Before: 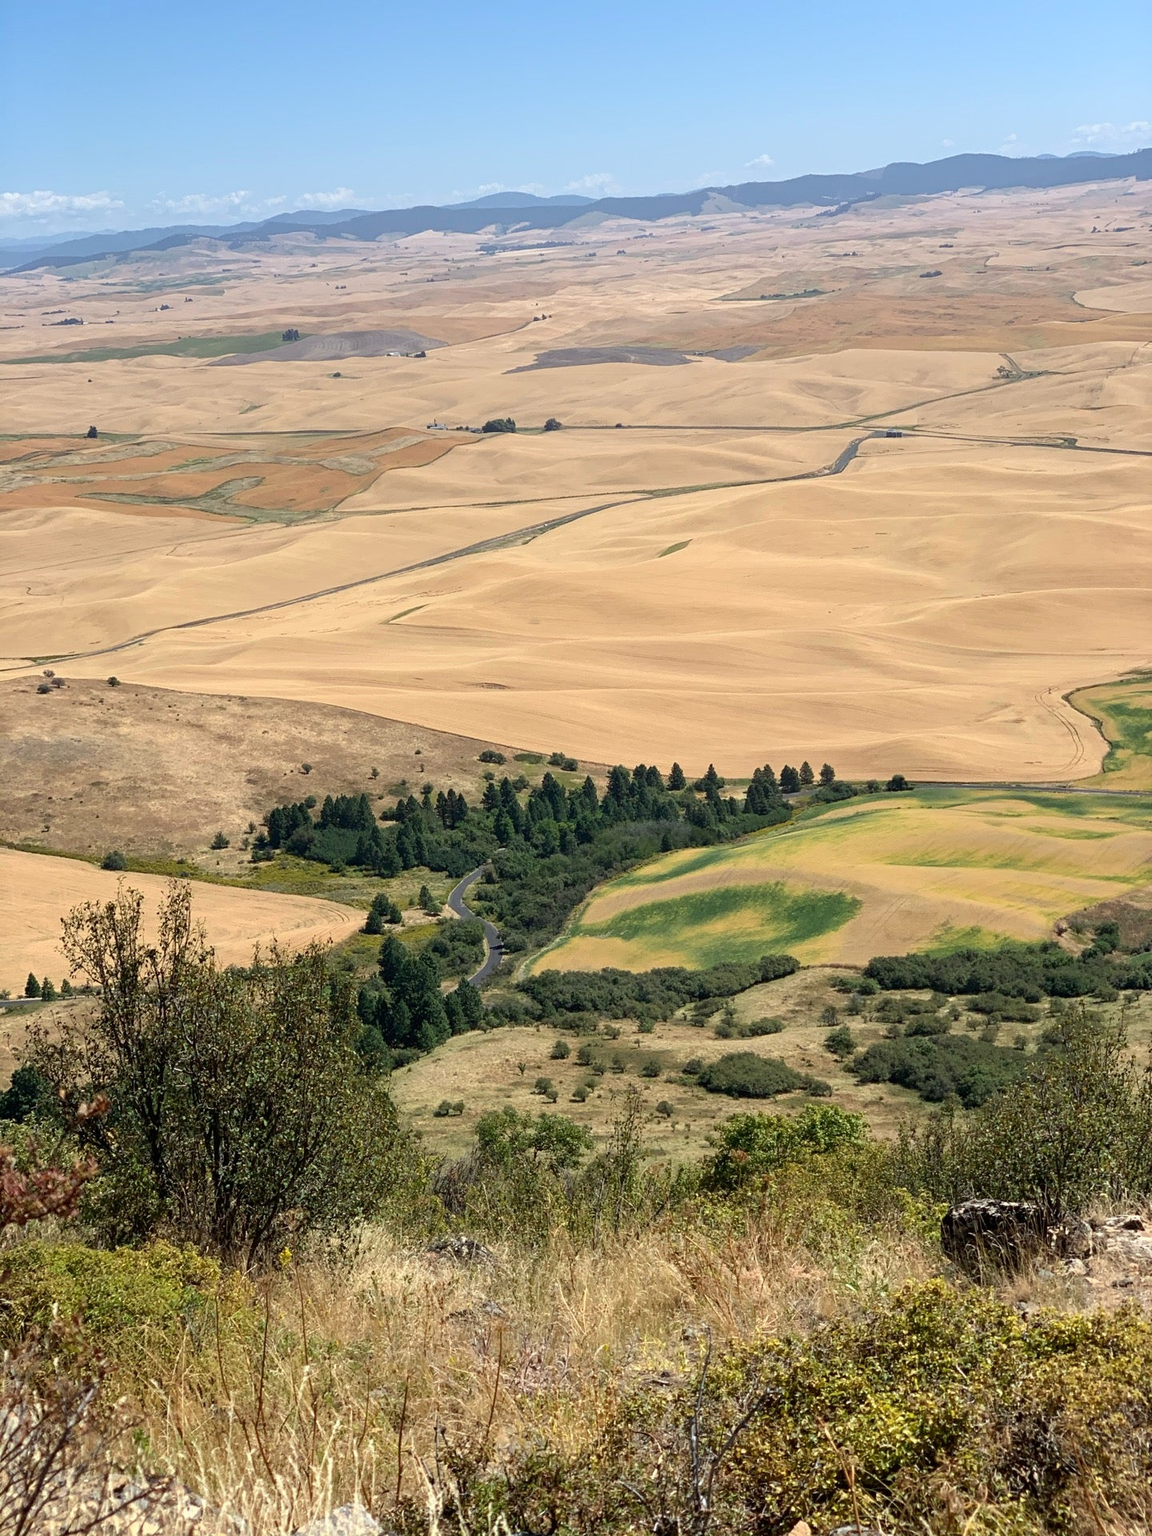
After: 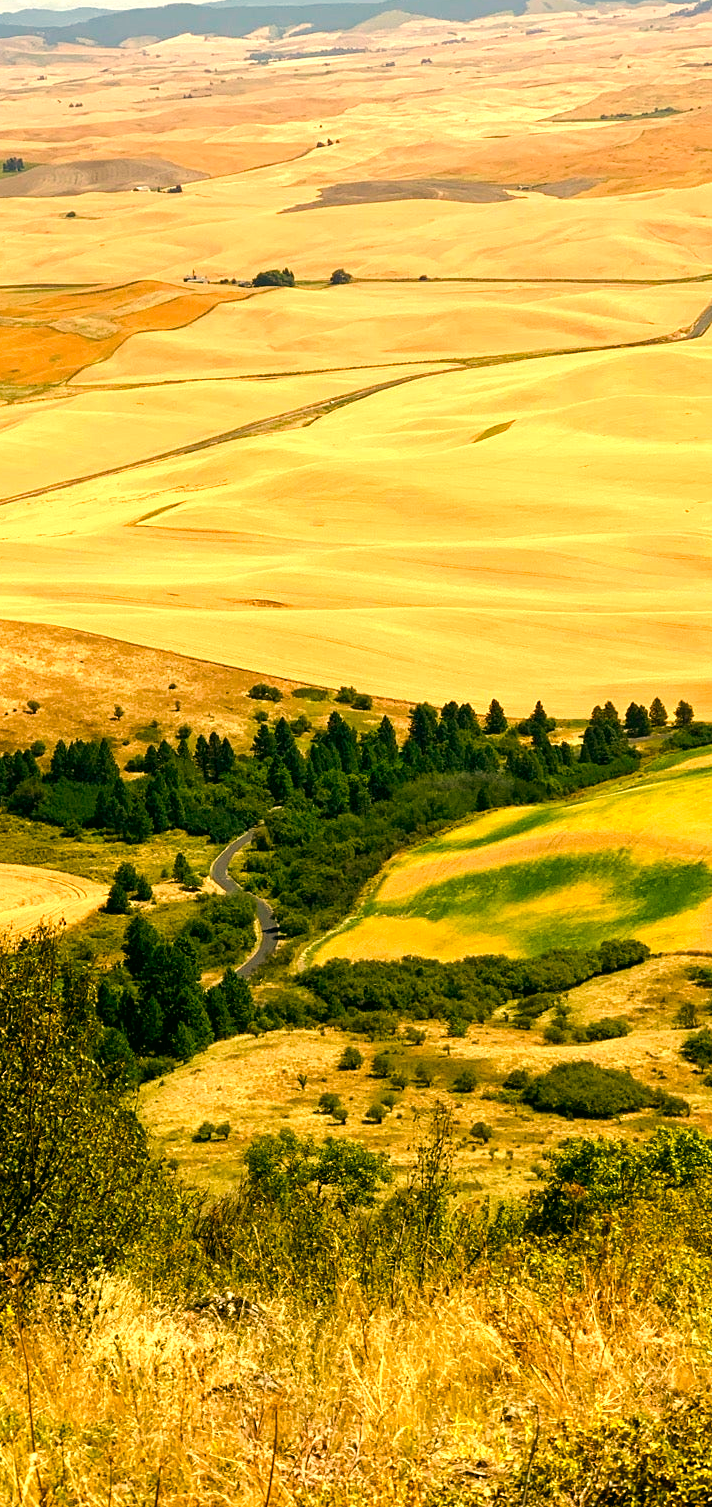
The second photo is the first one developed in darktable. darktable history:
white balance: red 1.123, blue 0.83
color correction: highlights a* 4.02, highlights b* 4.98, shadows a* -7.55, shadows b* 4.98
crop and rotate: angle 0.02°, left 24.353%, top 13.219%, right 26.156%, bottom 8.224%
color balance rgb: global offset › luminance -0.37%, perceptual saturation grading › highlights -17.77%, perceptual saturation grading › mid-tones 33.1%, perceptual saturation grading › shadows 50.52%, perceptual brilliance grading › highlights 20%, perceptual brilliance grading › mid-tones 20%, perceptual brilliance grading › shadows -20%, global vibrance 50%
